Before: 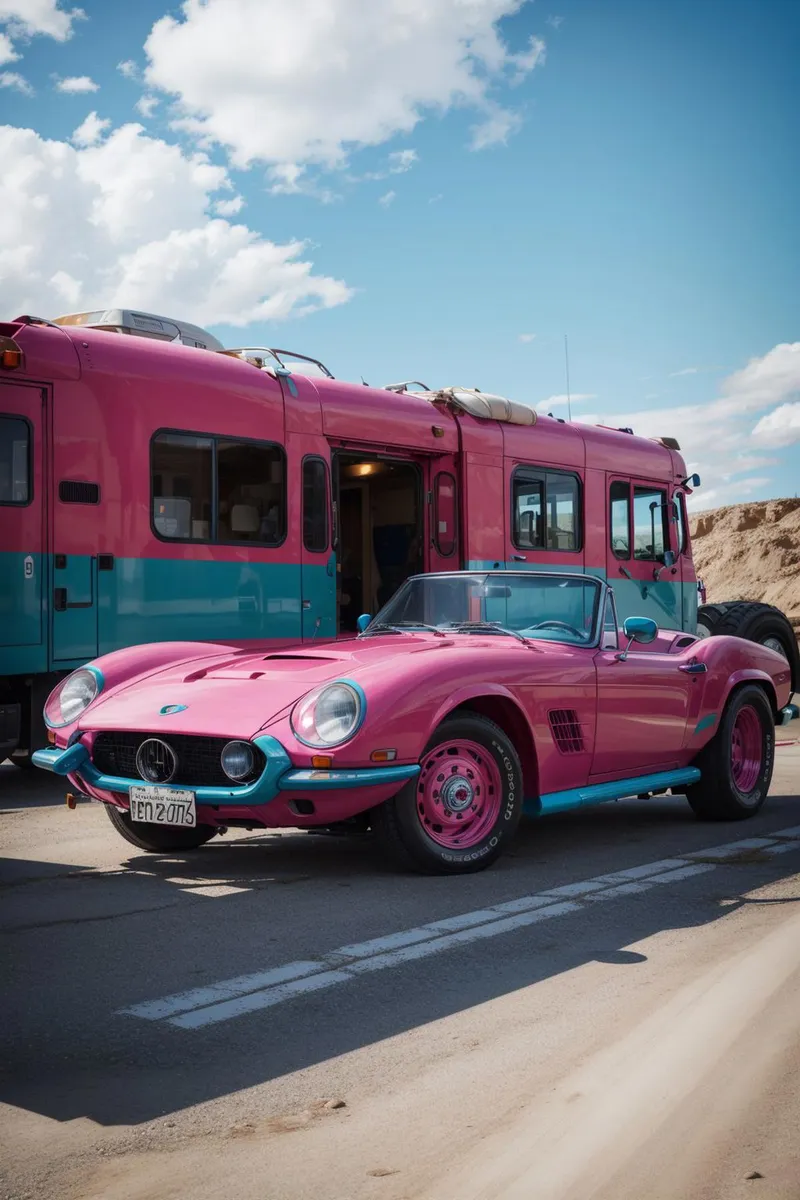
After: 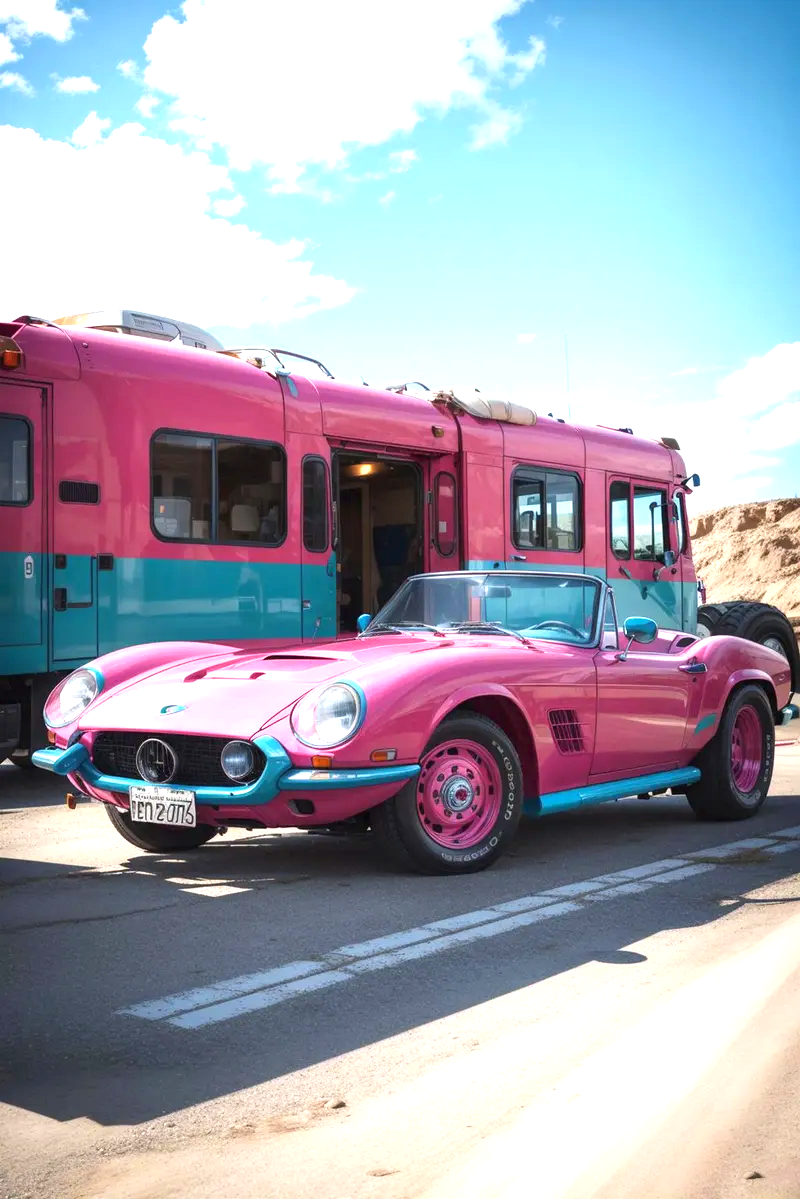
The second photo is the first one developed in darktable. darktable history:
exposure: black level correction 0, exposure 1.2 EV, compensate exposure bias true, compensate highlight preservation false
crop: bottom 0.071%
local contrast: mode bilateral grid, contrast 100, coarseness 100, detail 91%, midtone range 0.2
